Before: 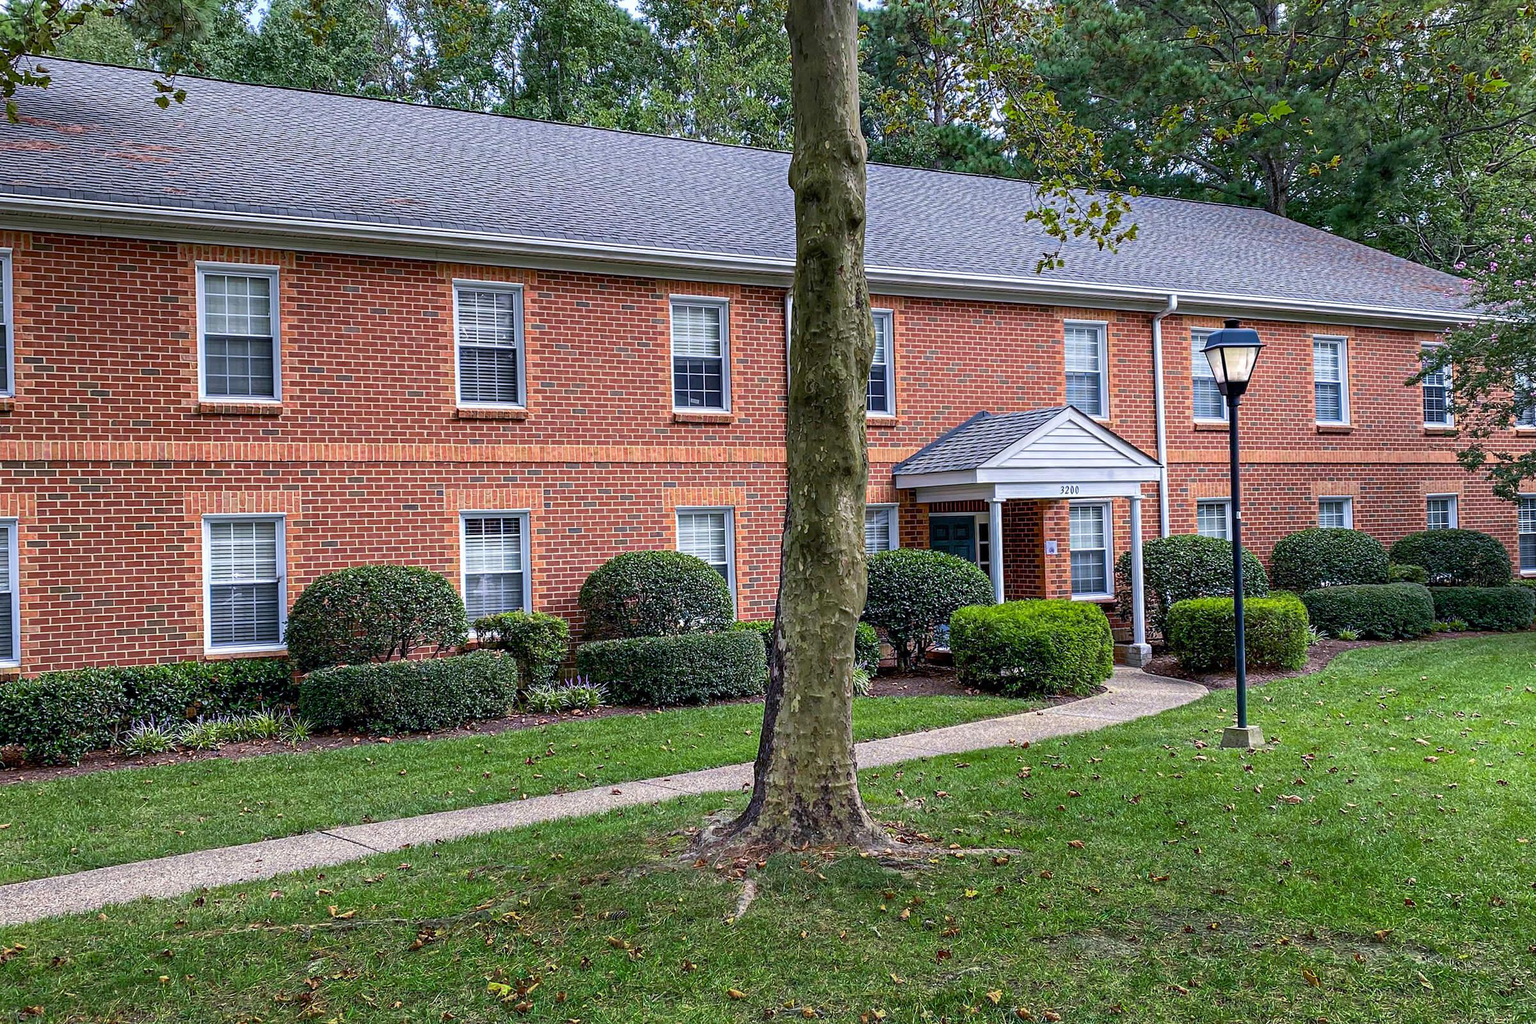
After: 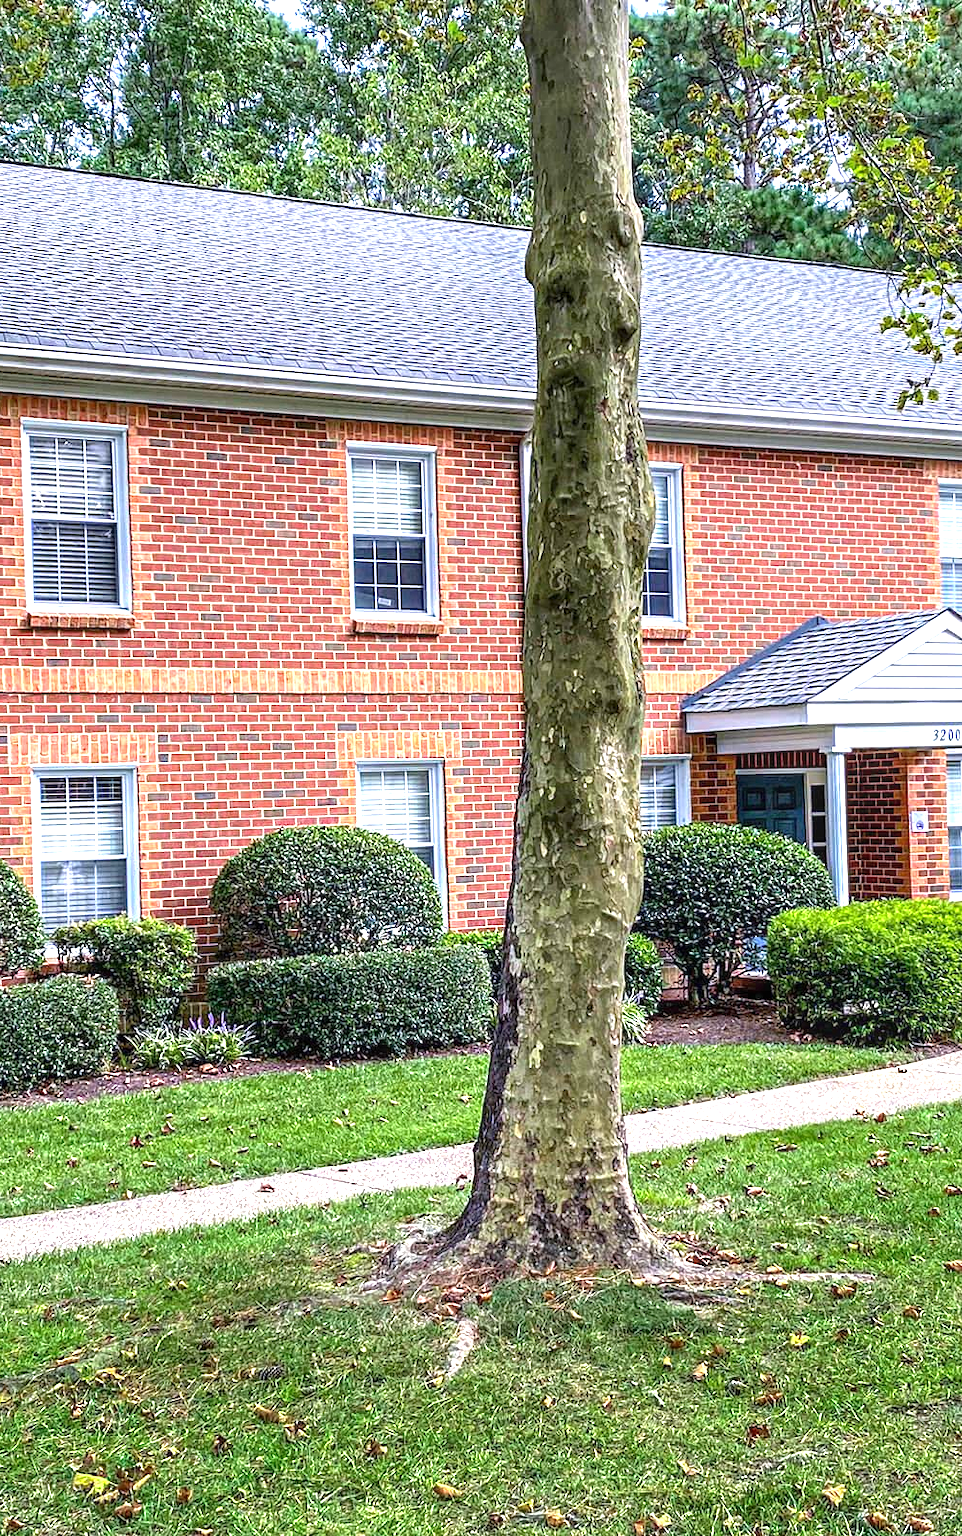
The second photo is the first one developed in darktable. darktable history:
exposure: black level correction 0, exposure 1.18 EV, compensate exposure bias true, compensate highlight preservation false
local contrast: on, module defaults
crop: left 28.568%, right 29.603%
